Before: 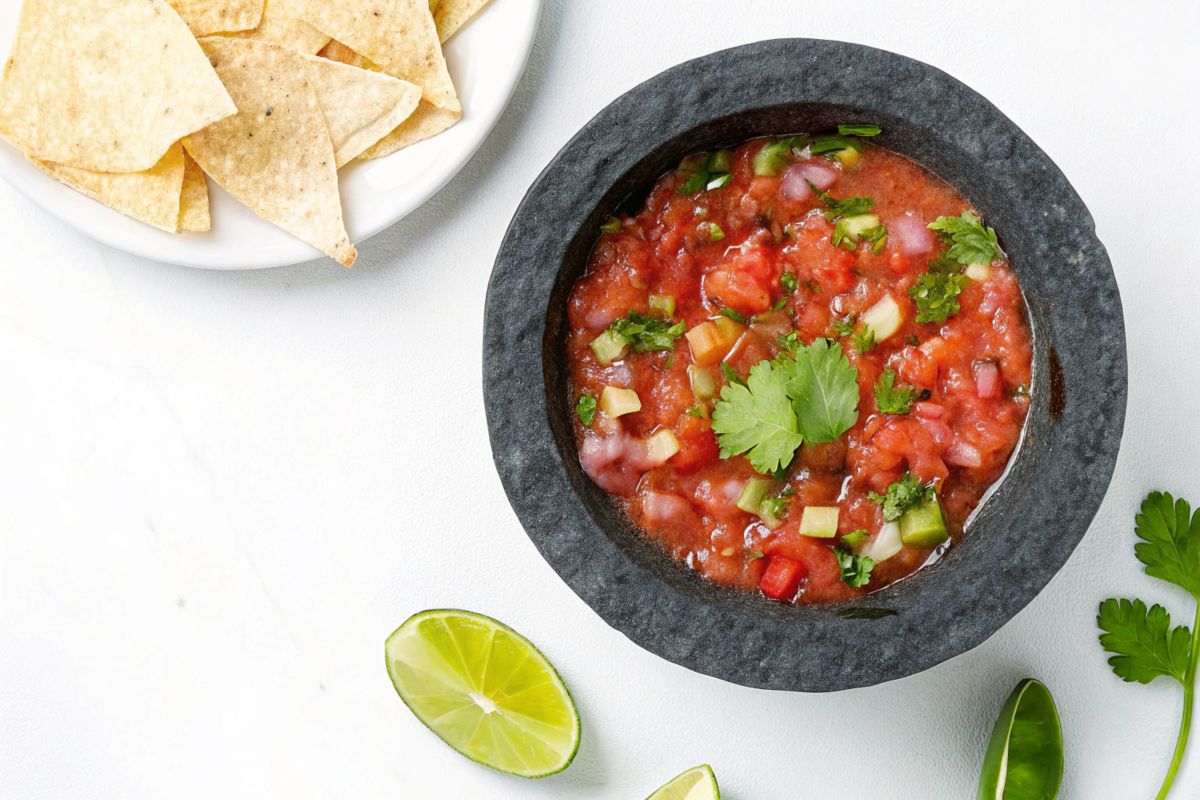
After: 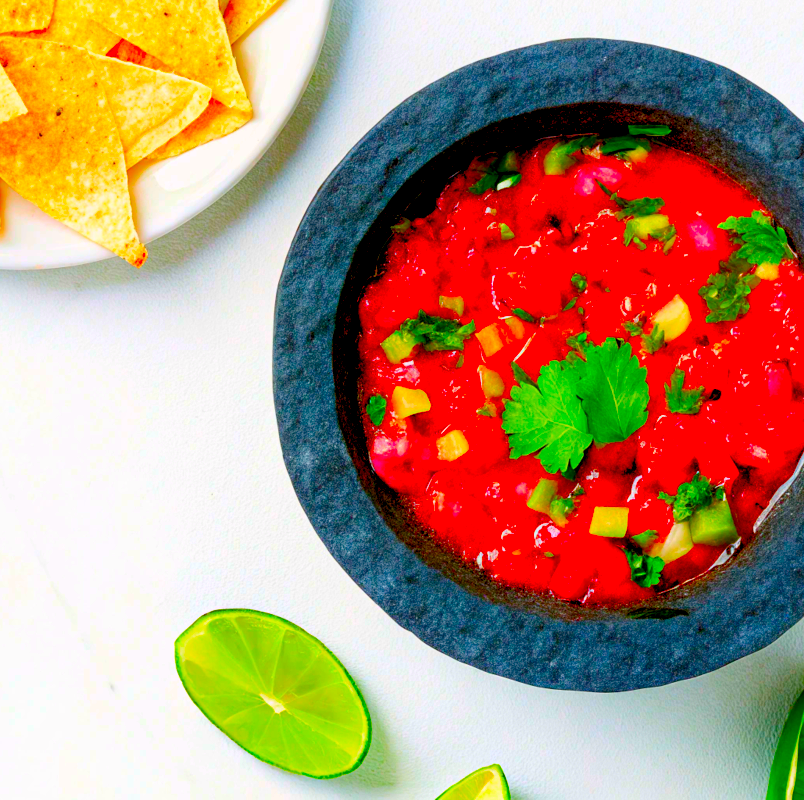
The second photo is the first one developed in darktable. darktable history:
color balance rgb: global offset › luminance -1.427%, linear chroma grading › global chroma 15.117%, perceptual saturation grading › global saturation 0.324%, perceptual saturation grading › mid-tones 6.155%, perceptual saturation grading › shadows 71.875%, global vibrance 31.209%
crop and rotate: left 17.525%, right 15.417%
color correction: highlights b* 0.05, saturation 2.99
